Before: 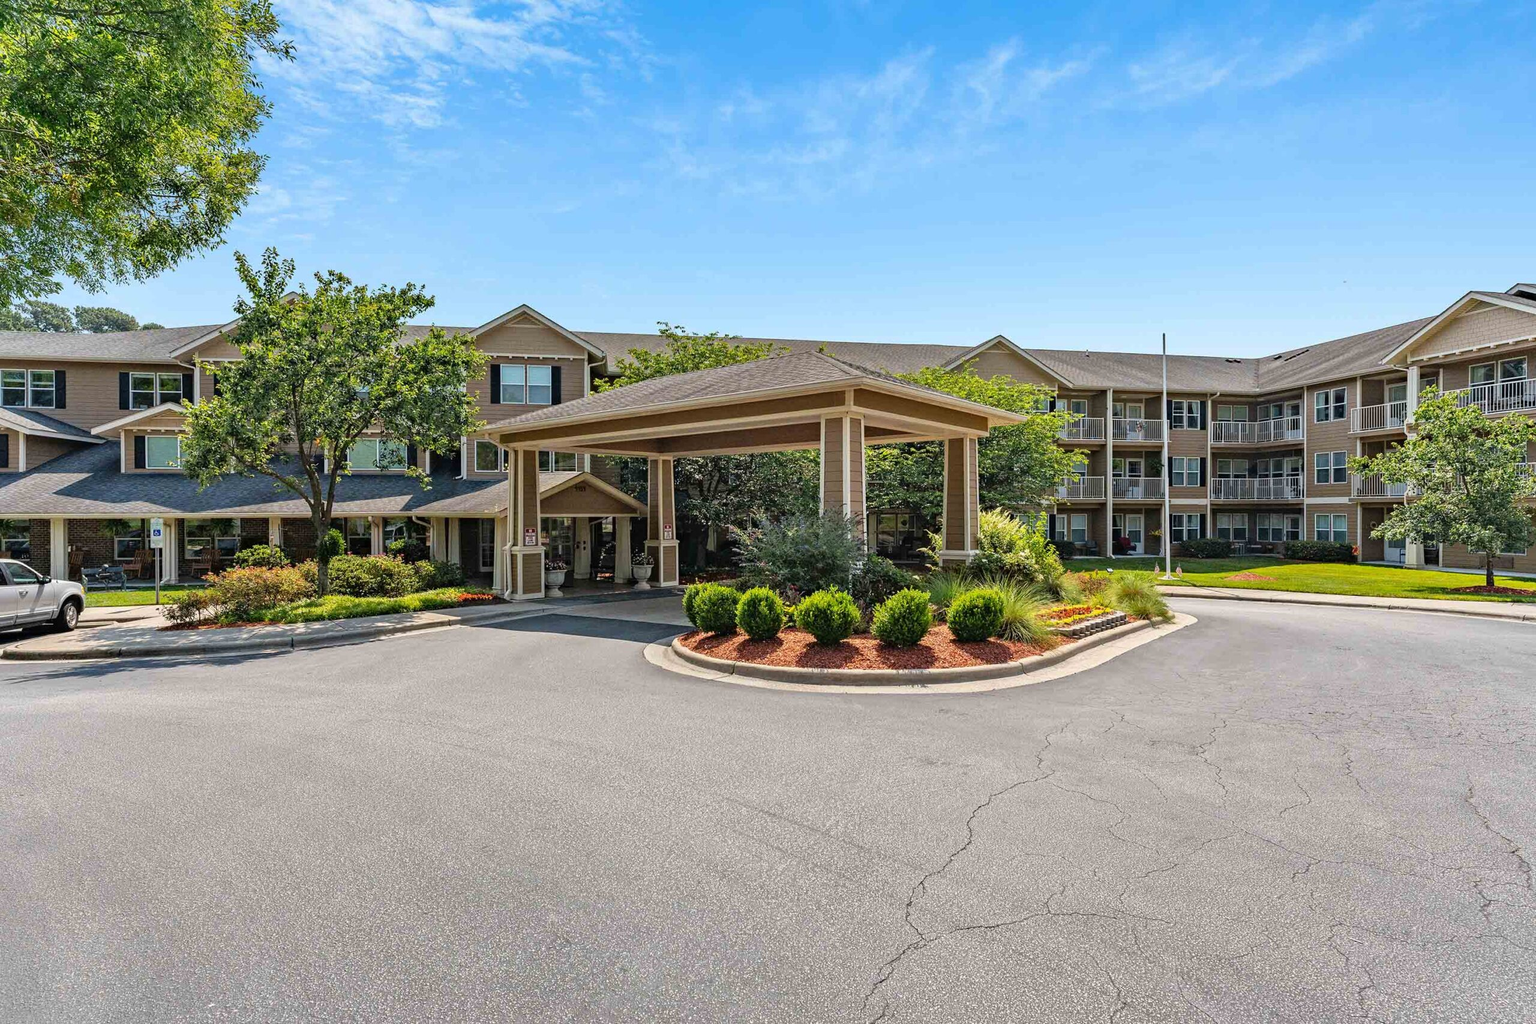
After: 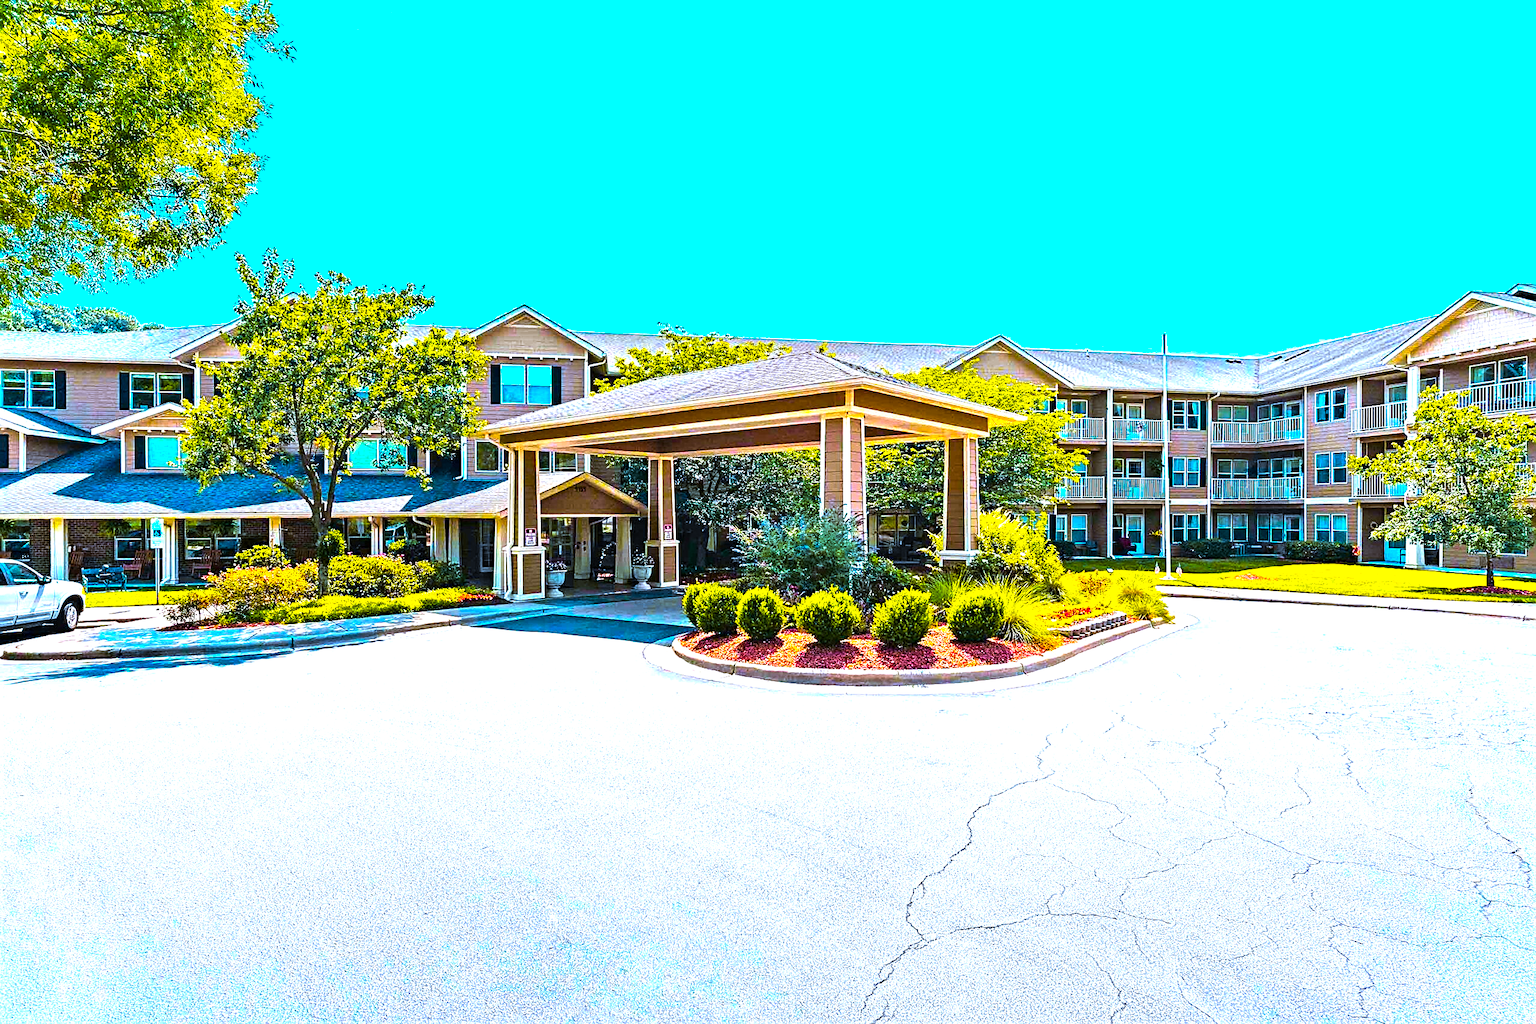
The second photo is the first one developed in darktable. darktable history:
color balance rgb: linear chroma grading › highlights 100%, linear chroma grading › global chroma 23.41%, perceptual saturation grading › global saturation 35.38%, hue shift -10.68°, perceptual brilliance grading › highlights 47.25%, perceptual brilliance grading › mid-tones 22.2%, perceptual brilliance grading › shadows -5.93%
sharpen: on, module defaults
exposure: exposure 0.367 EV, compensate highlight preservation false
velvia: on, module defaults
white balance: red 0.948, green 1.02, blue 1.176
